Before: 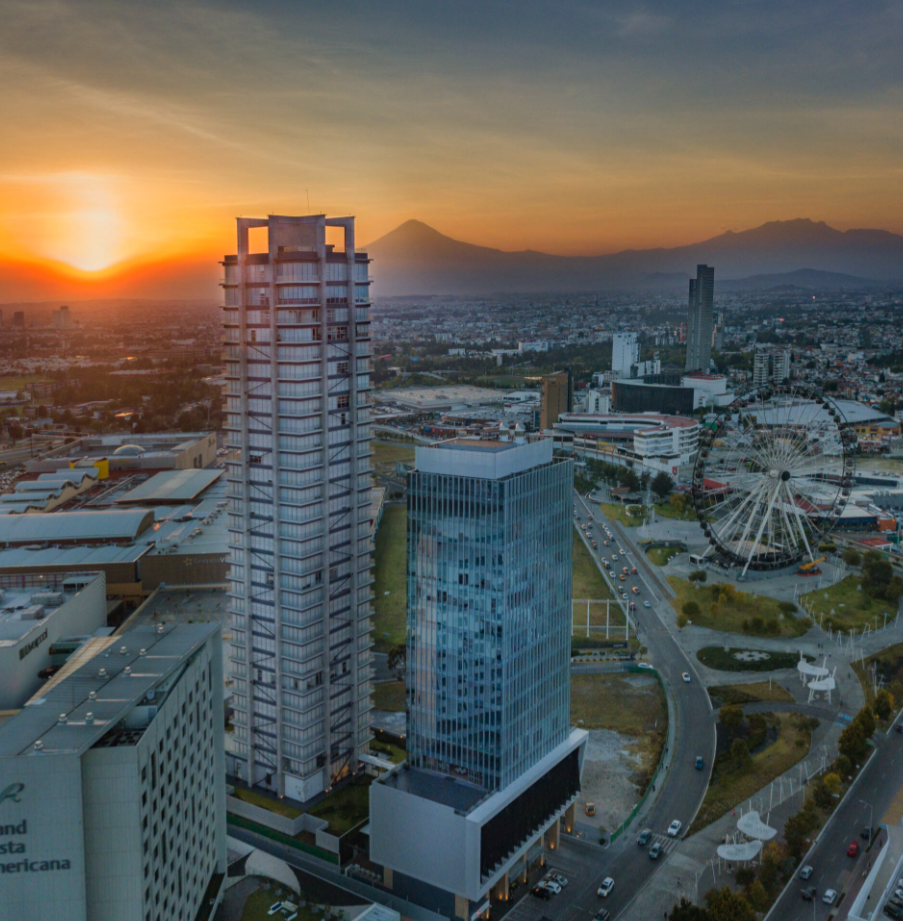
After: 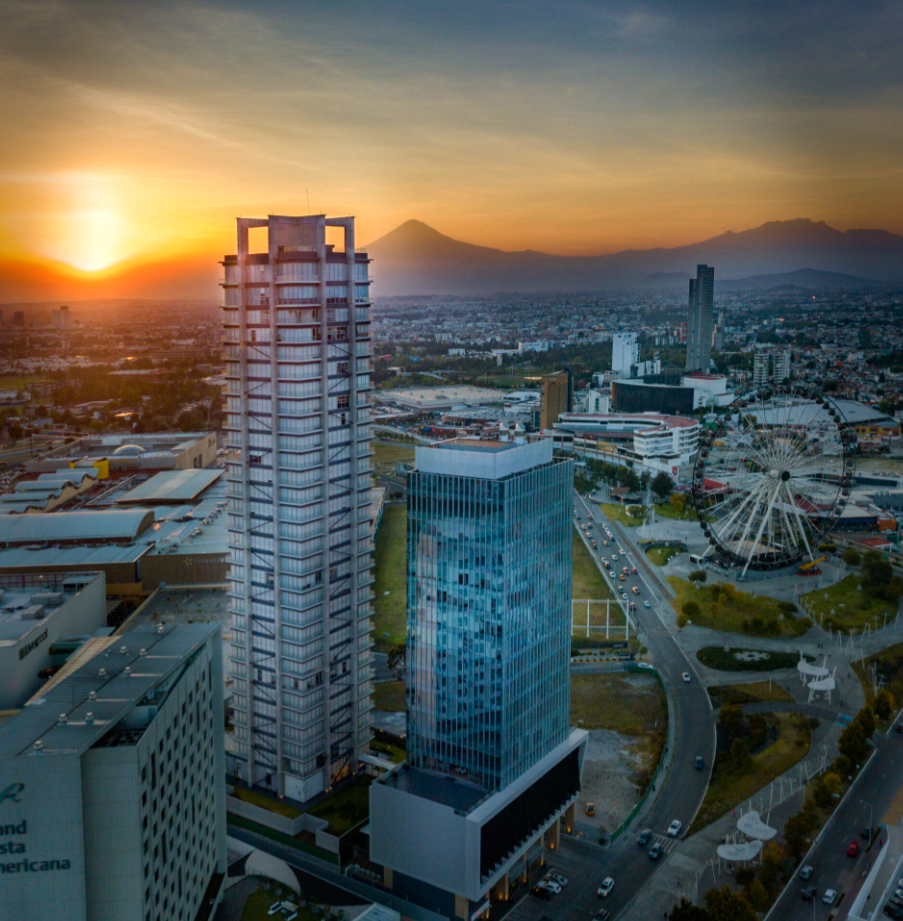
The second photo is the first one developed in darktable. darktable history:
color balance rgb: shadows lift › luminance -20%, power › hue 72.24°, highlights gain › luminance 15%, global offset › hue 171.6°, perceptual saturation grading › highlights -15%, perceptual saturation grading › shadows 25%, global vibrance 30%, contrast 10%
vignetting: fall-off start 68.33%, fall-off radius 30%, saturation 0.042, center (-0.066, -0.311), width/height ratio 0.992, shape 0.85, dithering 8-bit output
